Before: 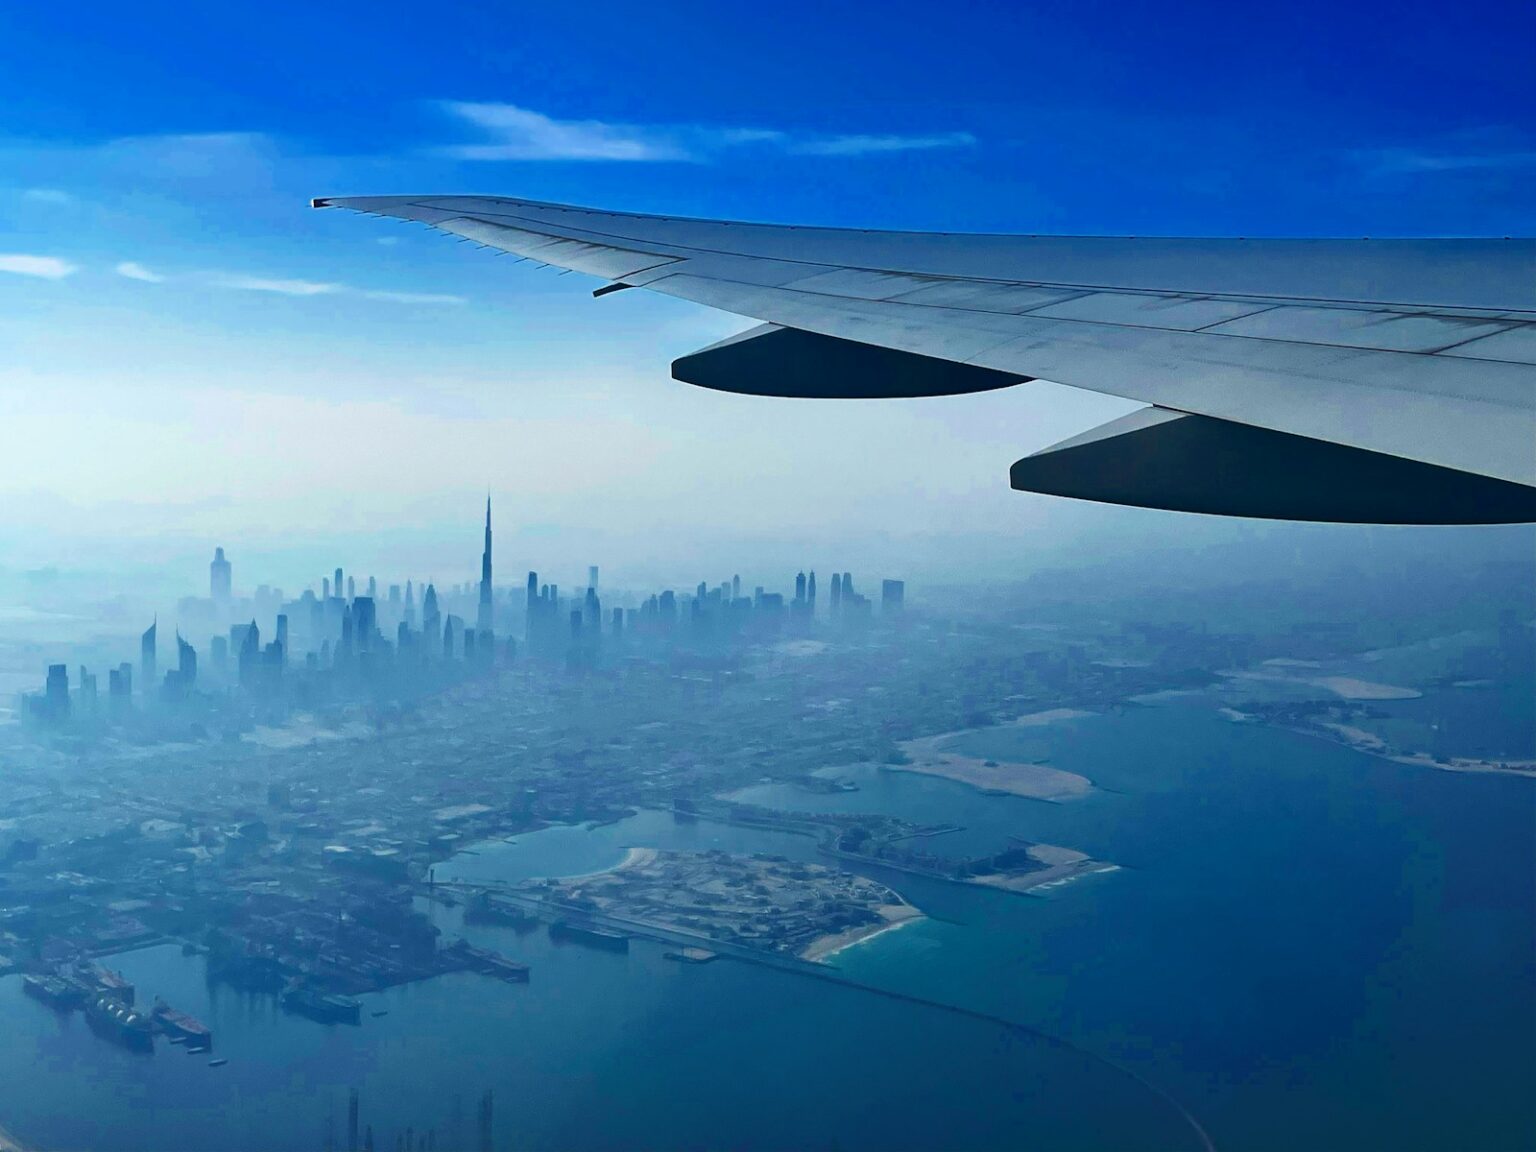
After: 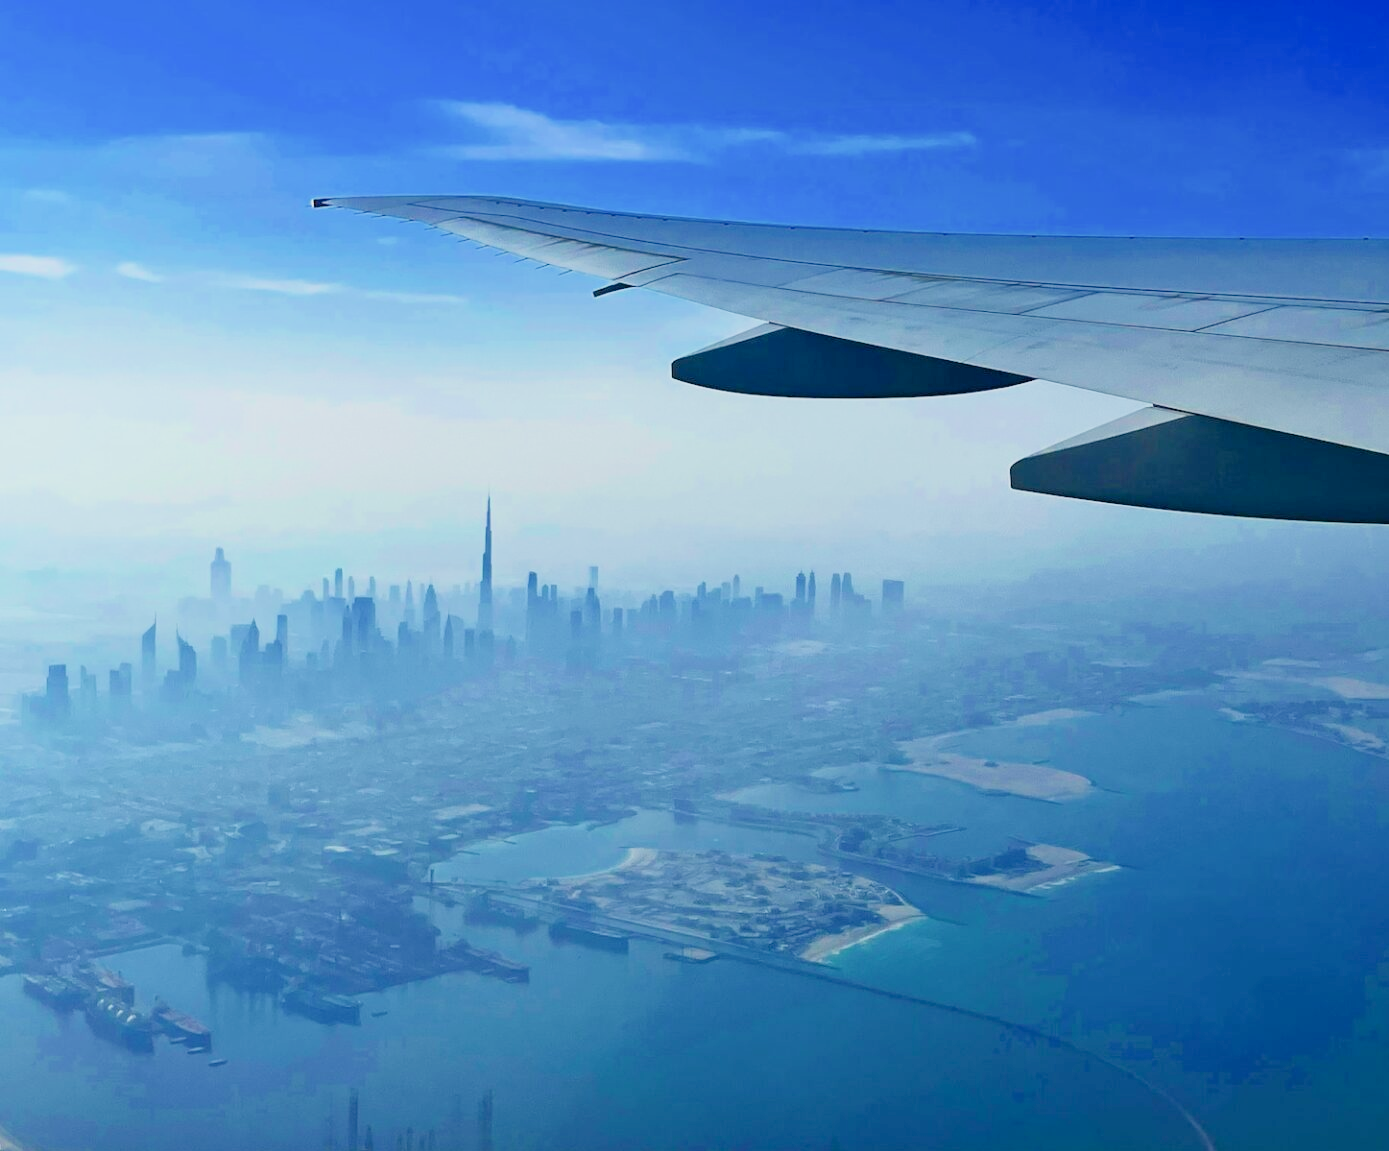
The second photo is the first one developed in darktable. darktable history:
exposure: black level correction 0, exposure 1.101 EV, compensate exposure bias true, compensate highlight preservation false
contrast brightness saturation: saturation 0.097
tone equalizer: edges refinement/feathering 500, mask exposure compensation -1.57 EV, preserve details no
crop: right 9.507%, bottom 0.047%
filmic rgb: black relative exposure -6.57 EV, white relative exposure 4.71 EV, hardness 3.12, contrast 0.795
